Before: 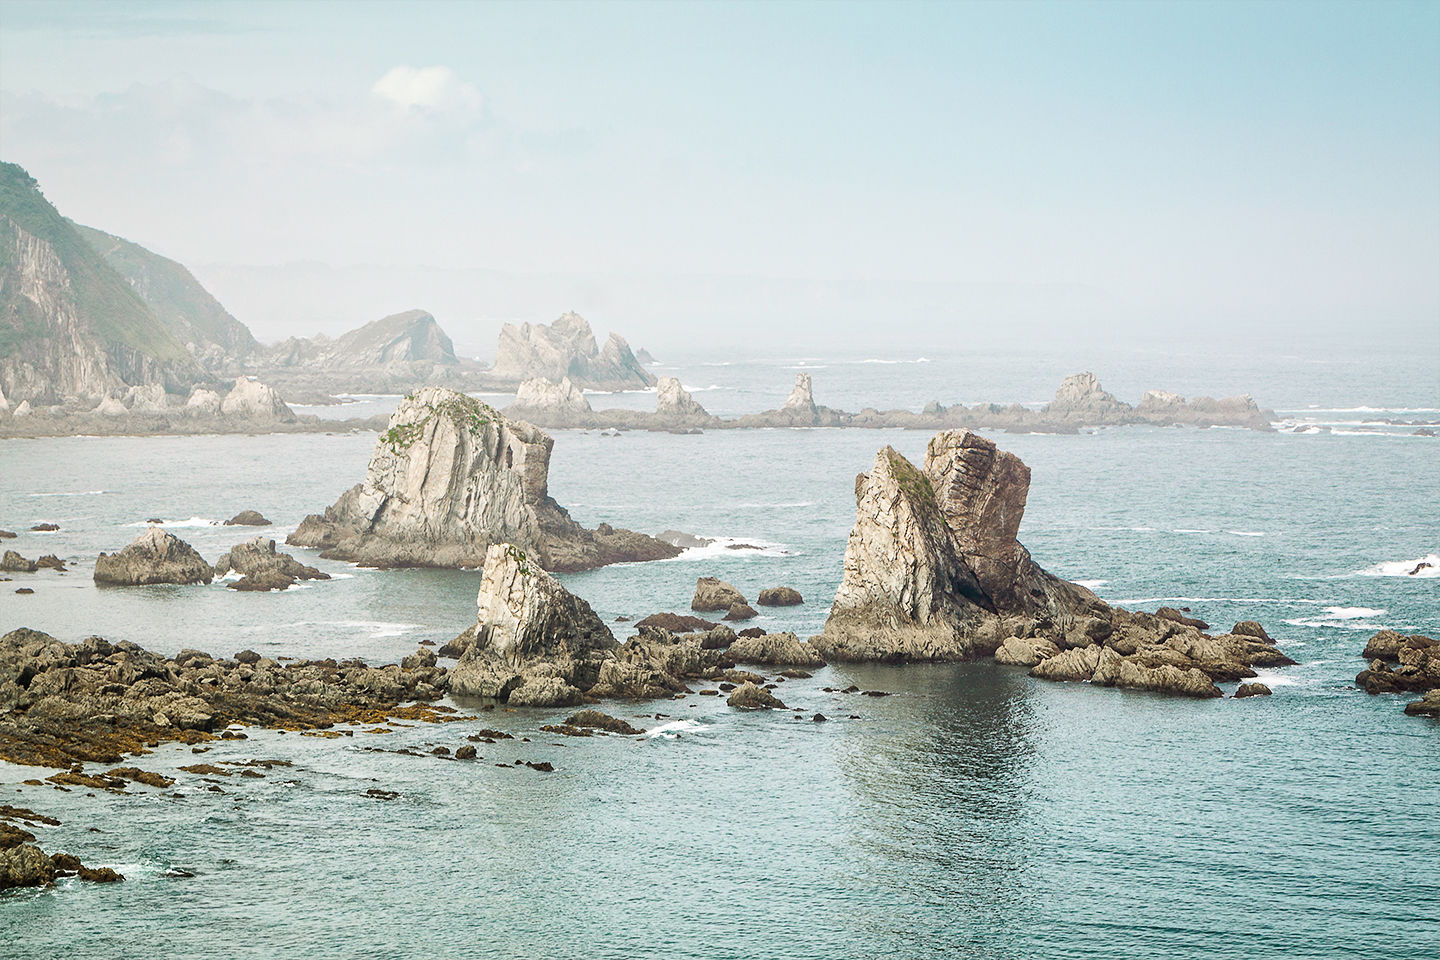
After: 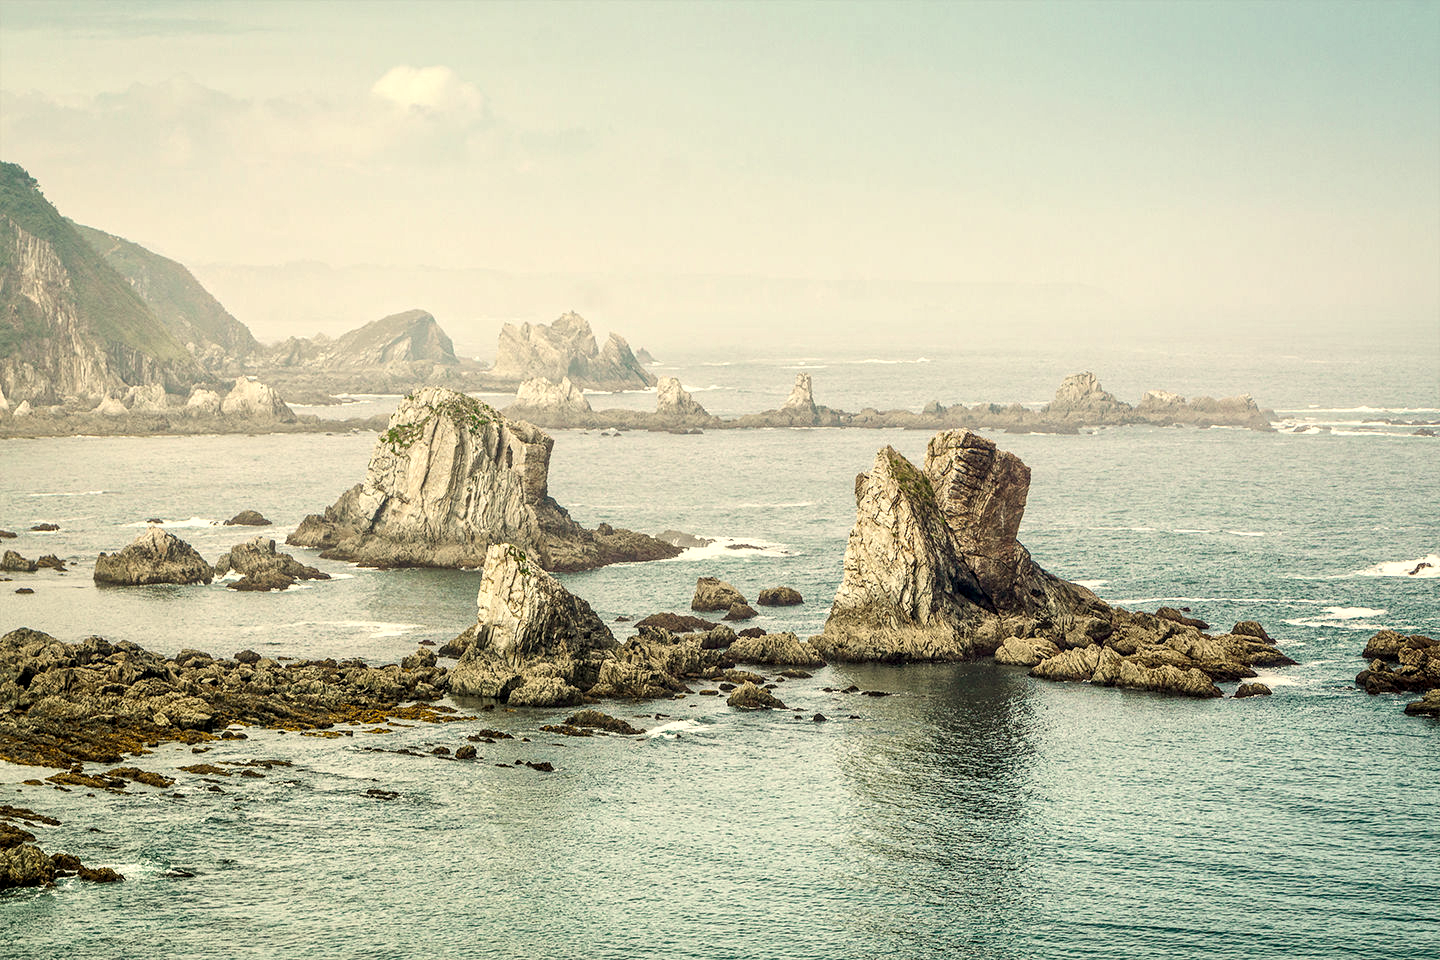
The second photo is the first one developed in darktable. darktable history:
local contrast: detail 150%
color correction: highlights a* 1.39, highlights b* 17.83
